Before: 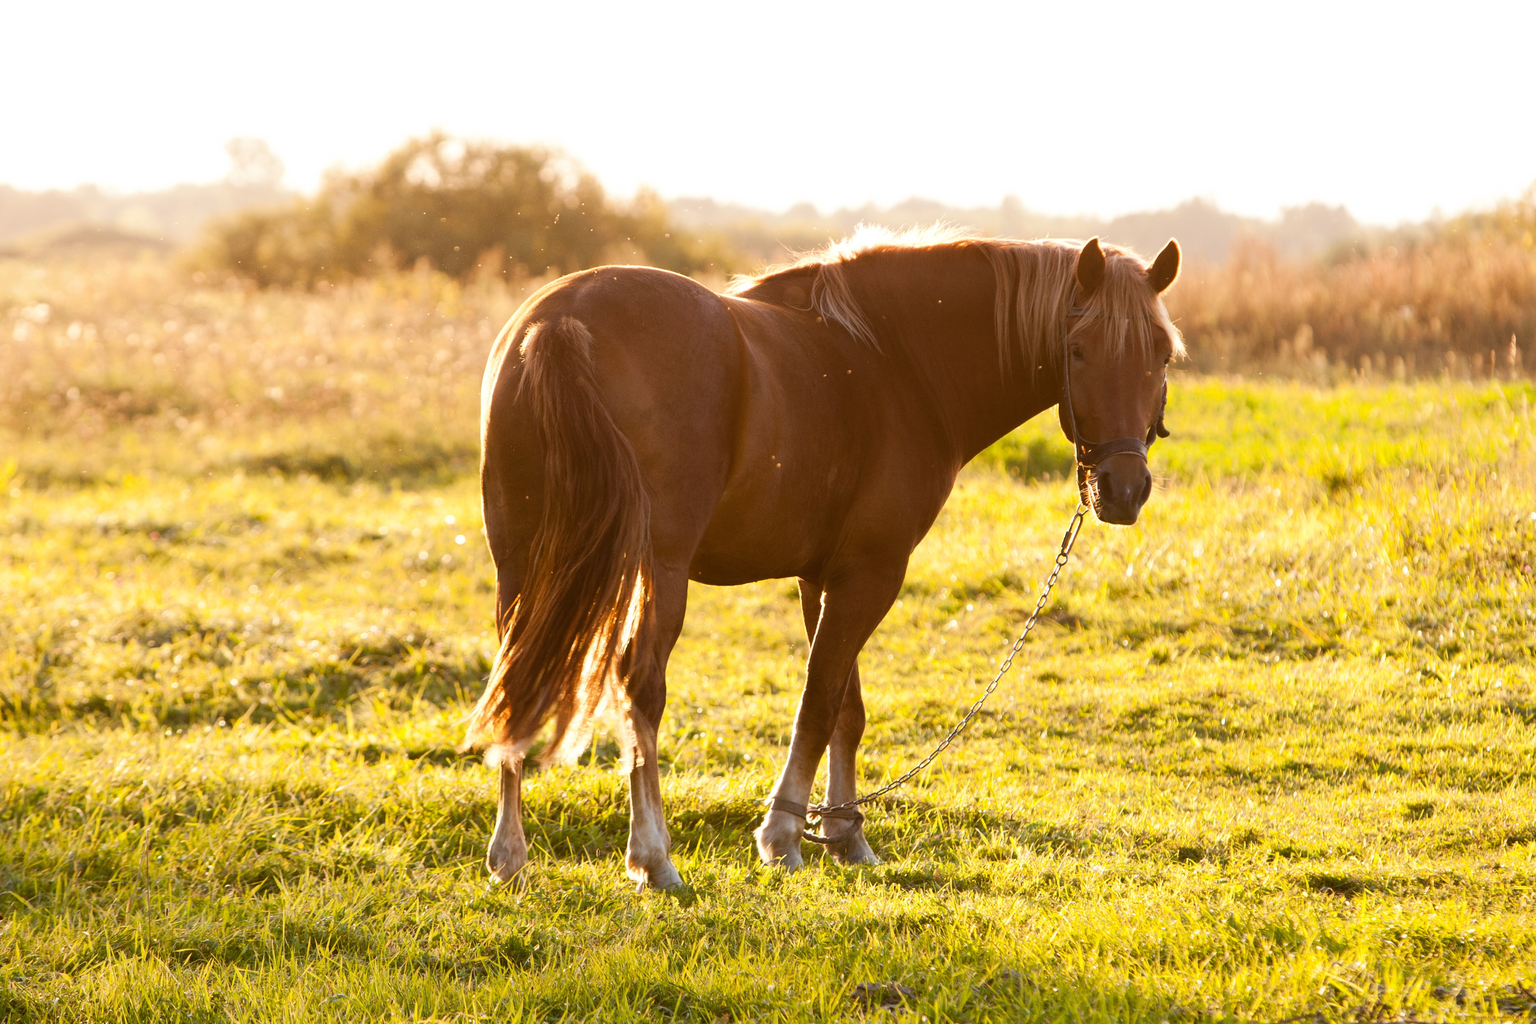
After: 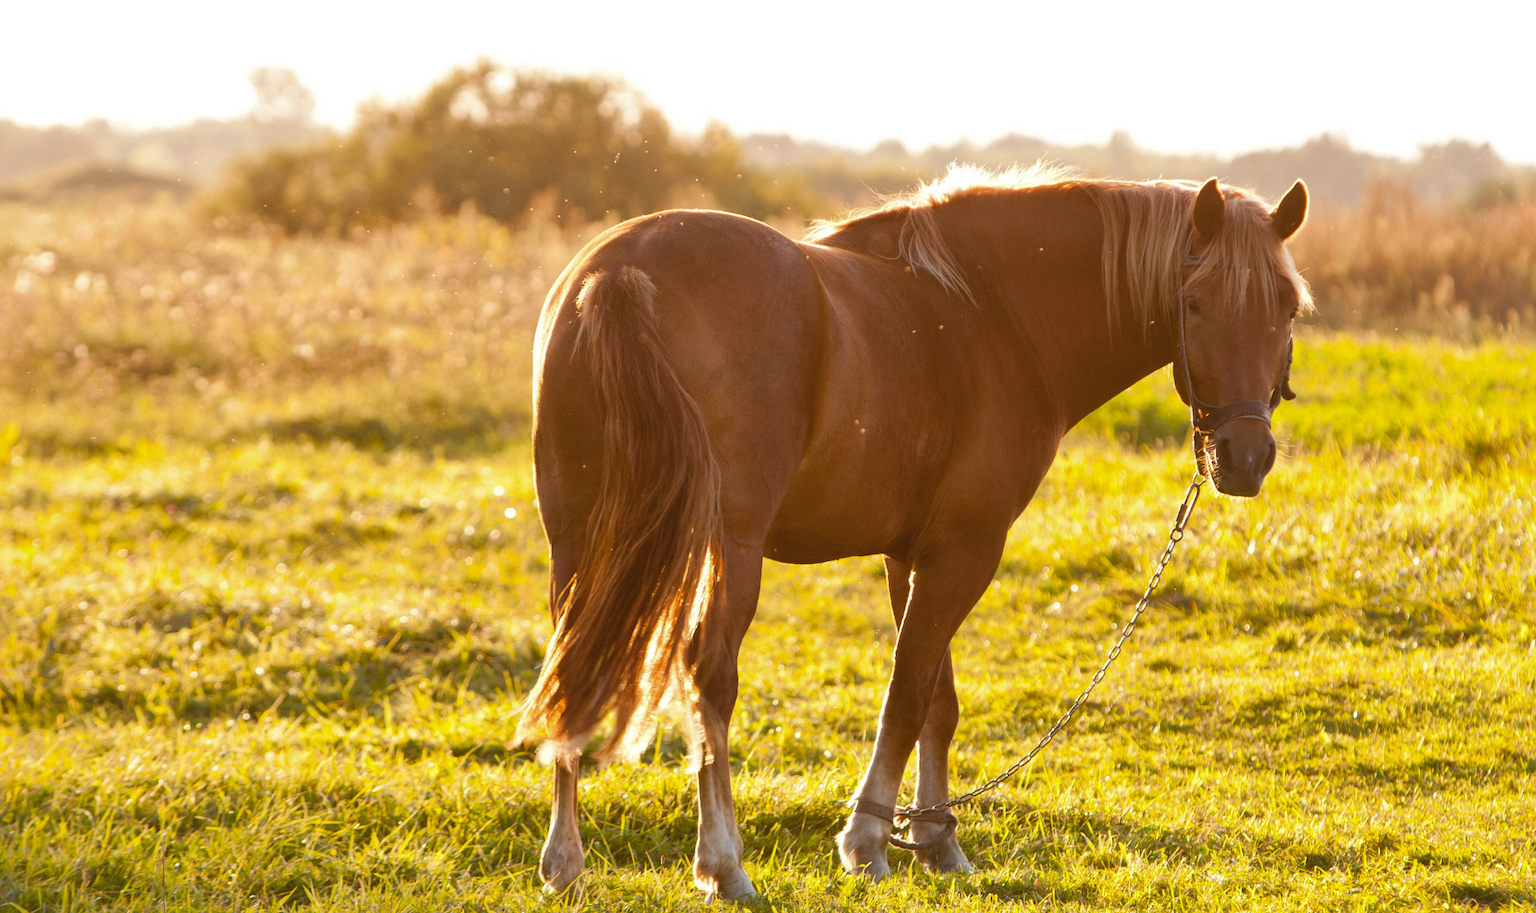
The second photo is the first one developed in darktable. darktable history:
shadows and highlights: on, module defaults
crop: top 7.49%, right 9.717%, bottom 11.943%
